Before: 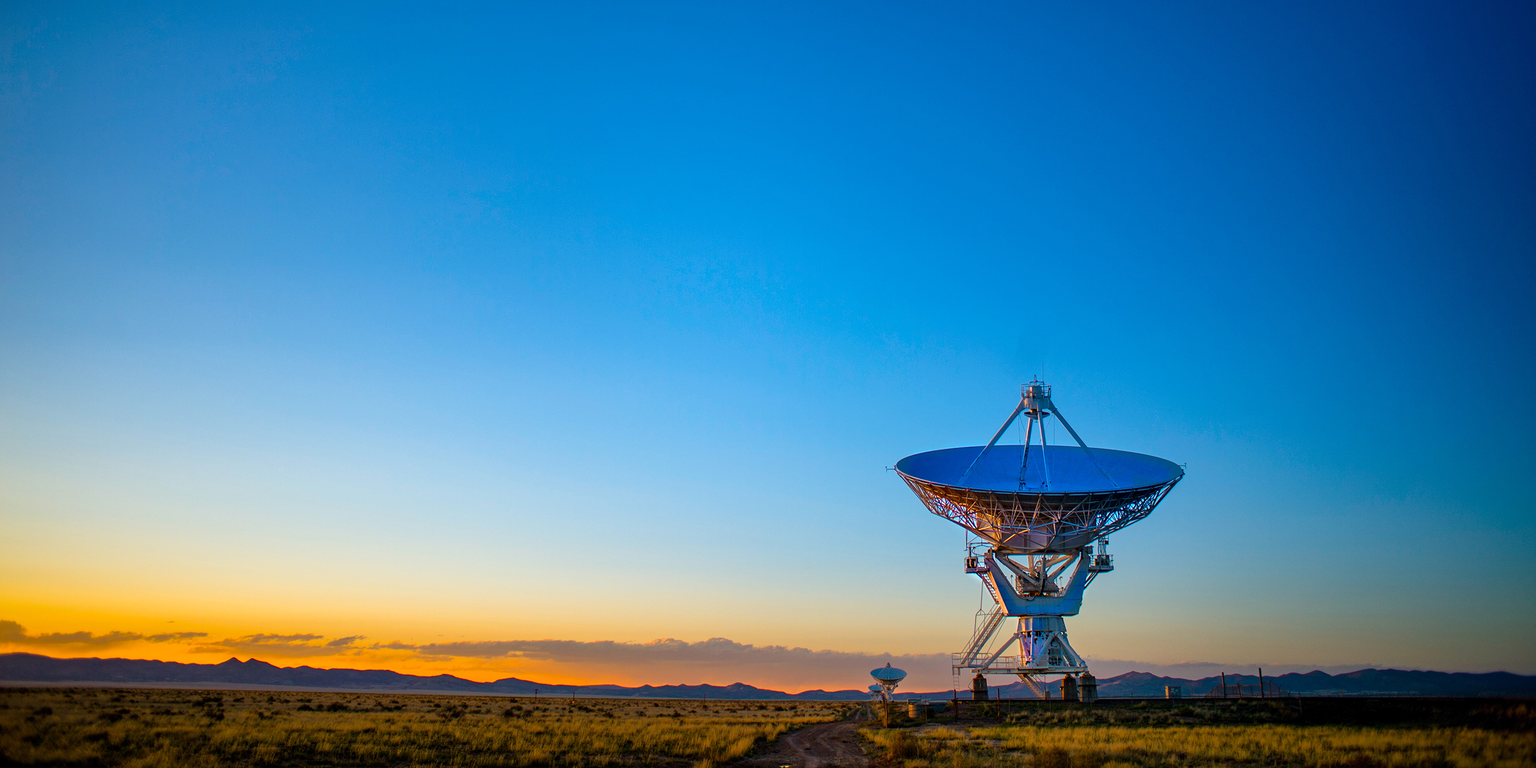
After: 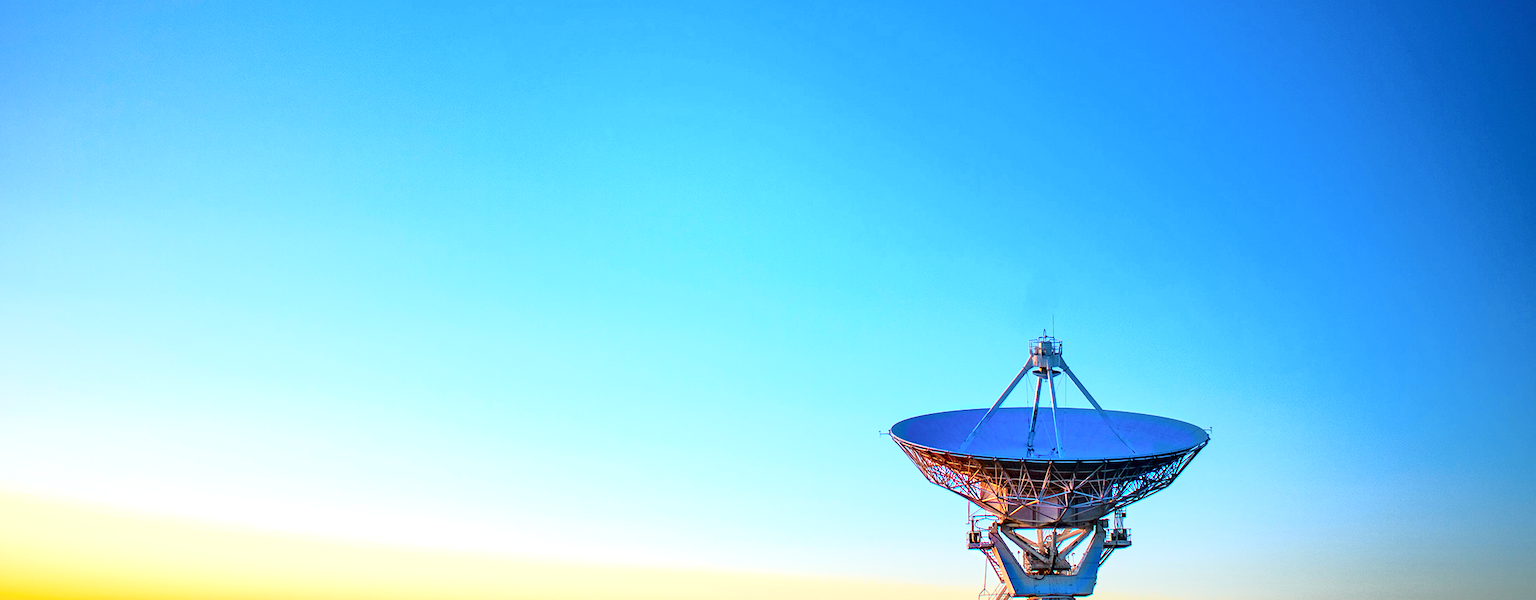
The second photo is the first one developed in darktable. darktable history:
tone curve: curves: ch0 [(0, 0) (0.105, 0.044) (0.195, 0.128) (0.283, 0.283) (0.384, 0.404) (0.485, 0.531) (0.638, 0.681) (0.795, 0.879) (1, 0.977)]; ch1 [(0, 0) (0.161, 0.092) (0.35, 0.33) (0.379, 0.401) (0.456, 0.469) (0.498, 0.503) (0.531, 0.537) (0.596, 0.621) (0.635, 0.671) (1, 1)]; ch2 [(0, 0) (0.371, 0.362) (0.437, 0.437) (0.483, 0.484) (0.53, 0.515) (0.56, 0.58) (0.622, 0.606) (1, 1)], color space Lab, independent channels, preserve colors none
crop: left 6.002%, top 10.142%, right 3.651%, bottom 19.228%
exposure: black level correction 0, exposure 0.894 EV, compensate exposure bias true, compensate highlight preservation false
